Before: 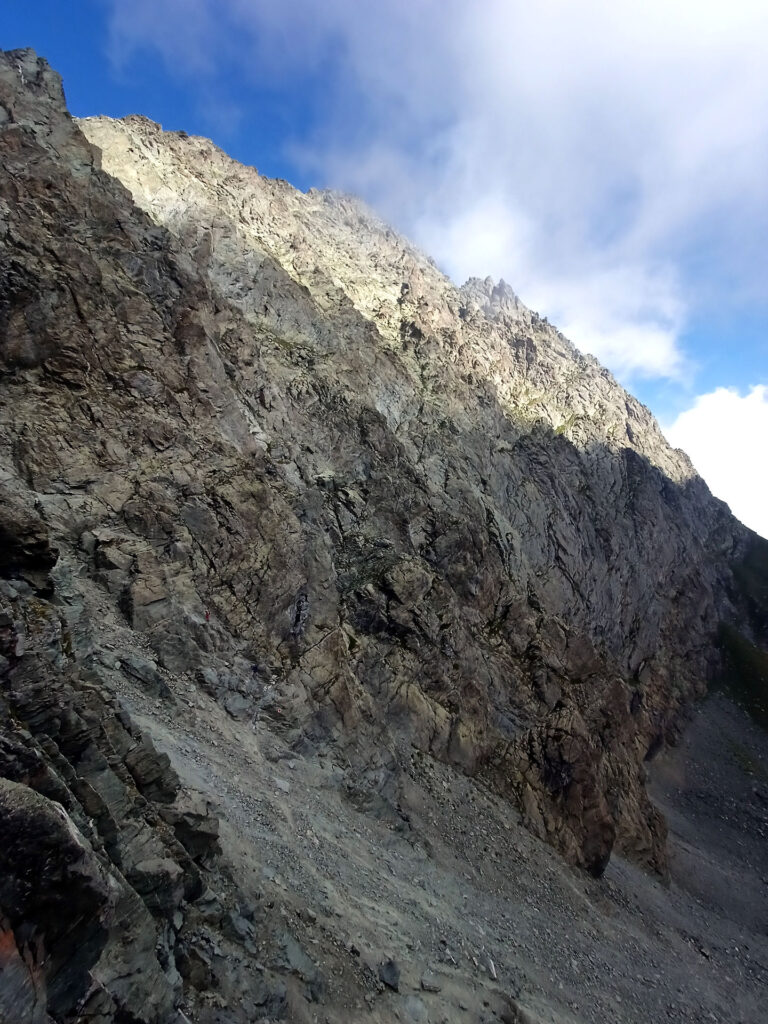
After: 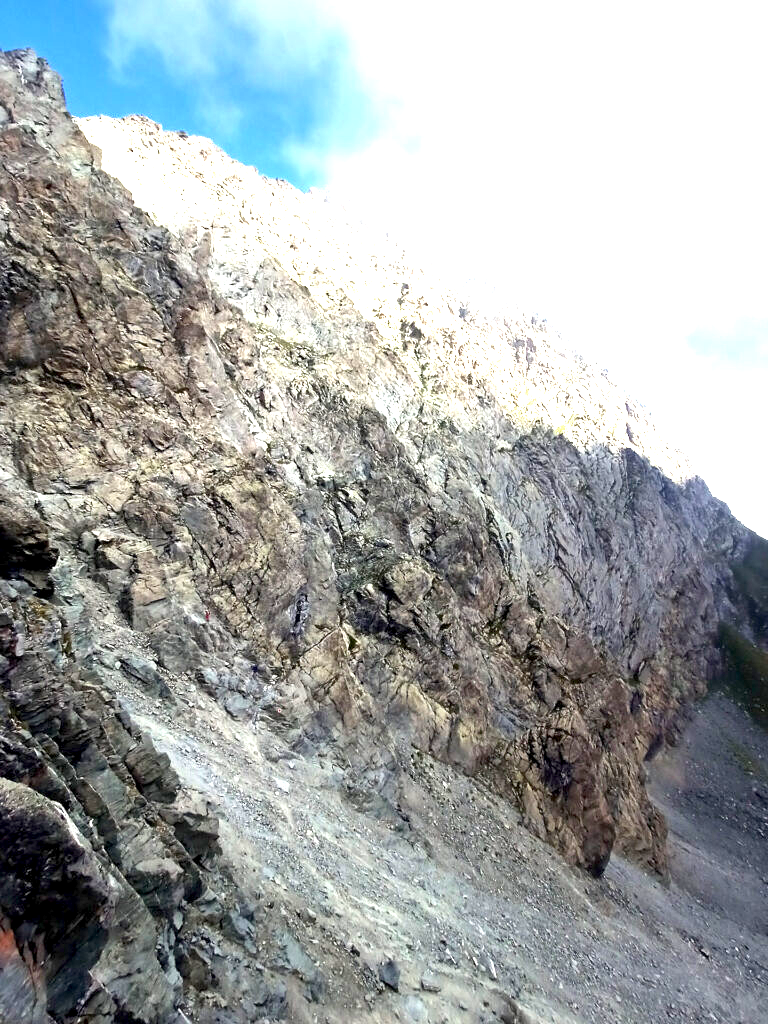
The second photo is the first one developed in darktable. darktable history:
exposure: black level correction 0.002, exposure 1.997 EV, compensate exposure bias true, compensate highlight preservation false
